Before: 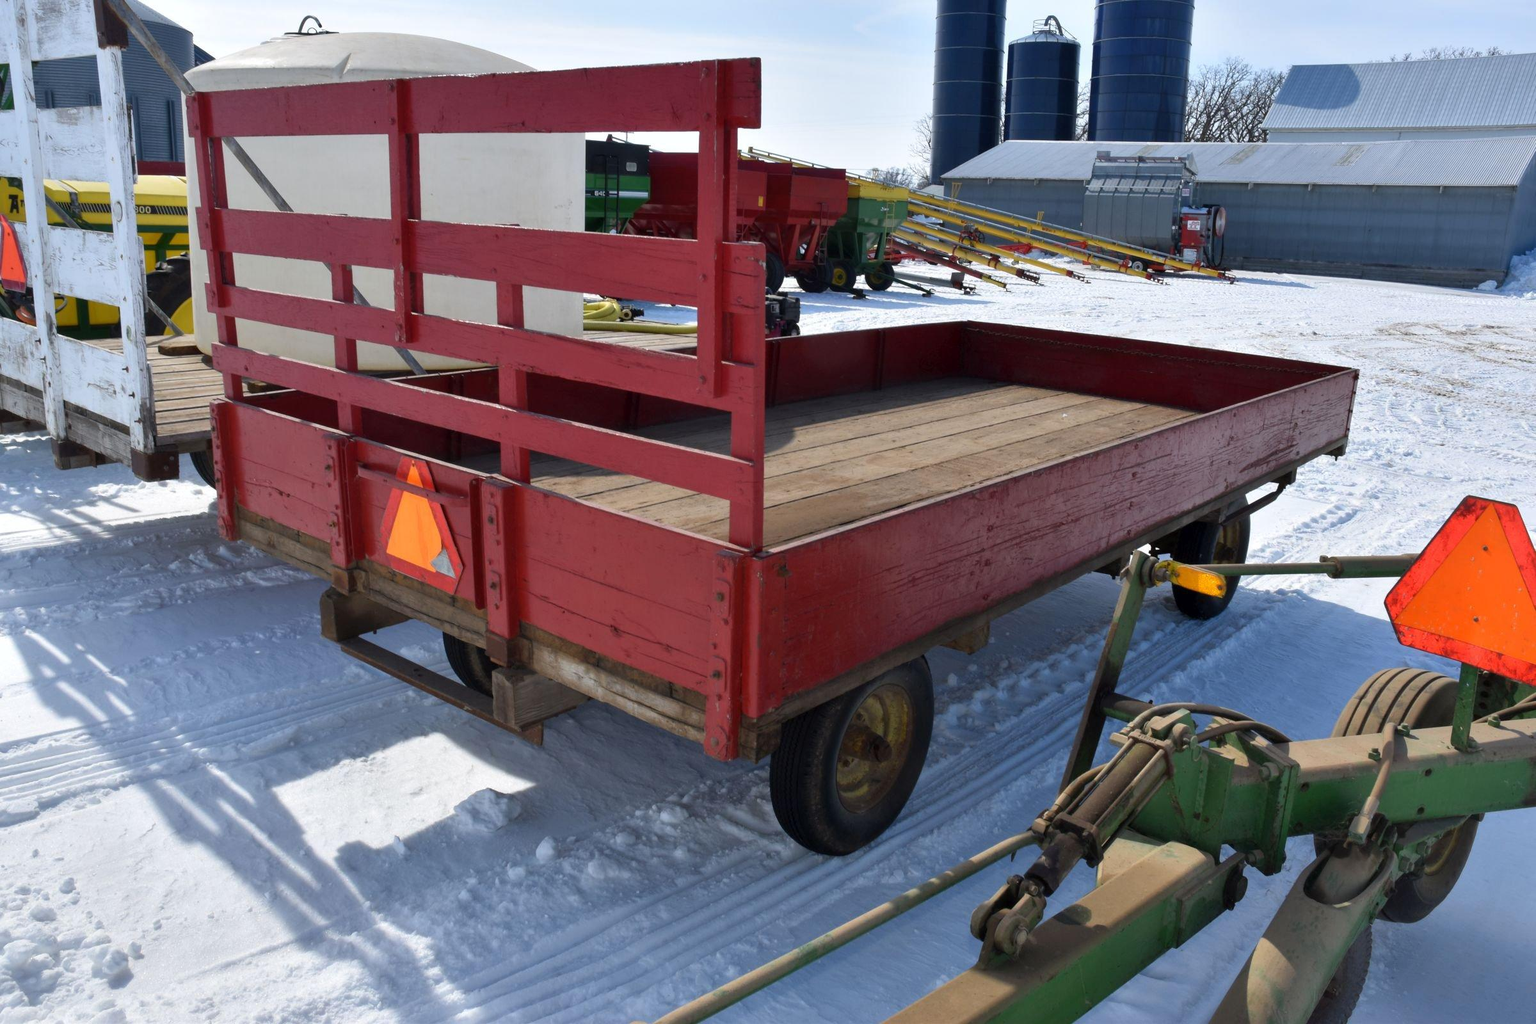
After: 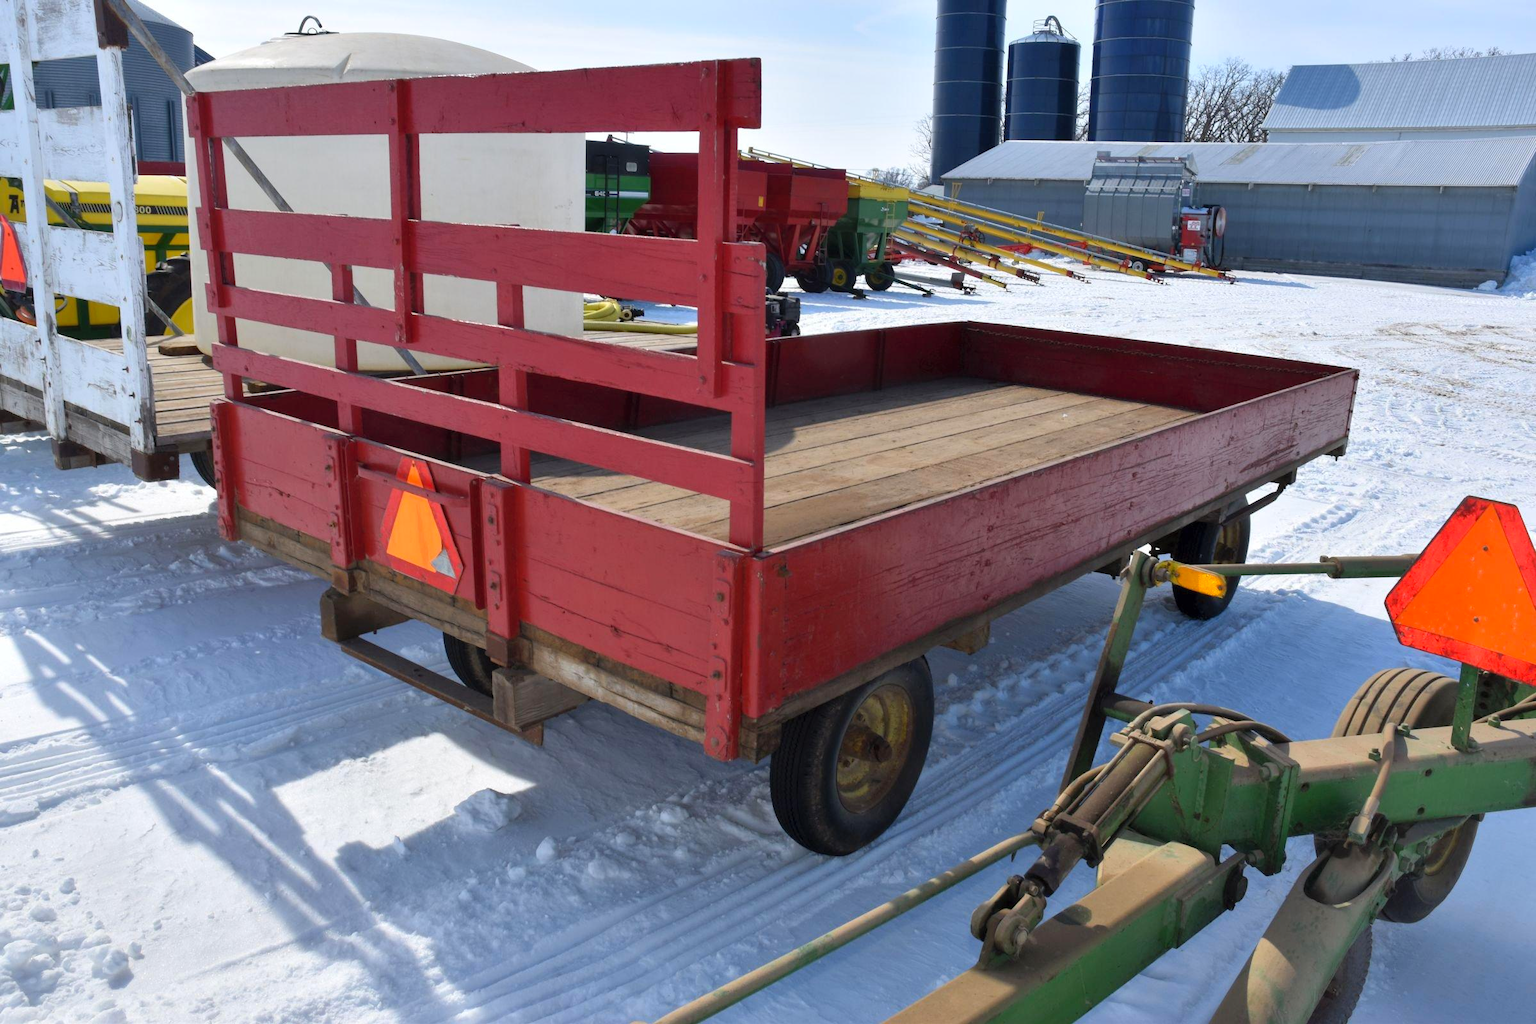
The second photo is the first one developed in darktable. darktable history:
contrast brightness saturation: contrast 0.027, brightness 0.065, saturation 0.122
